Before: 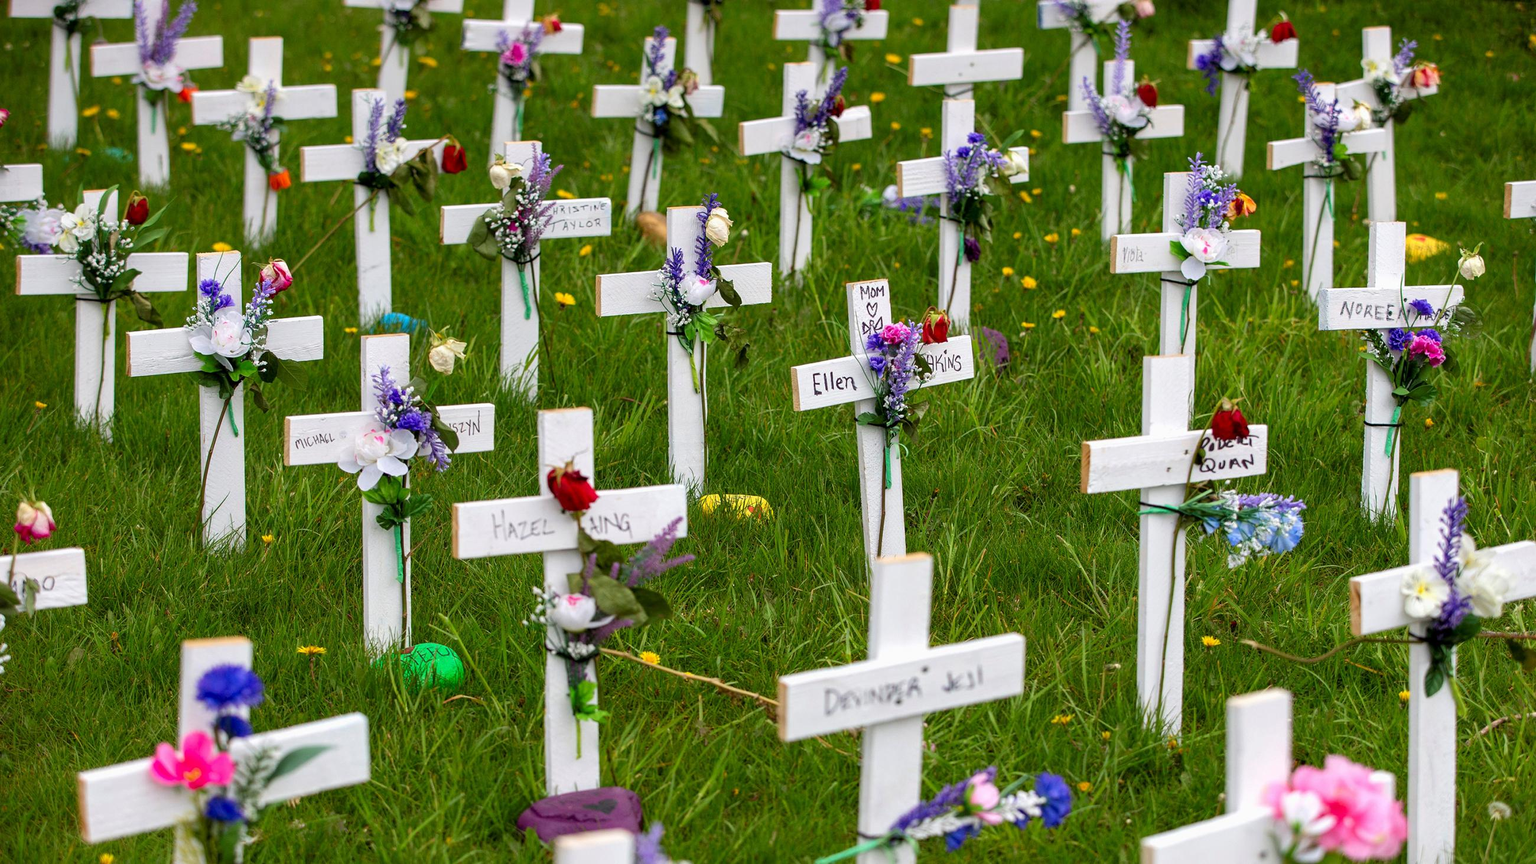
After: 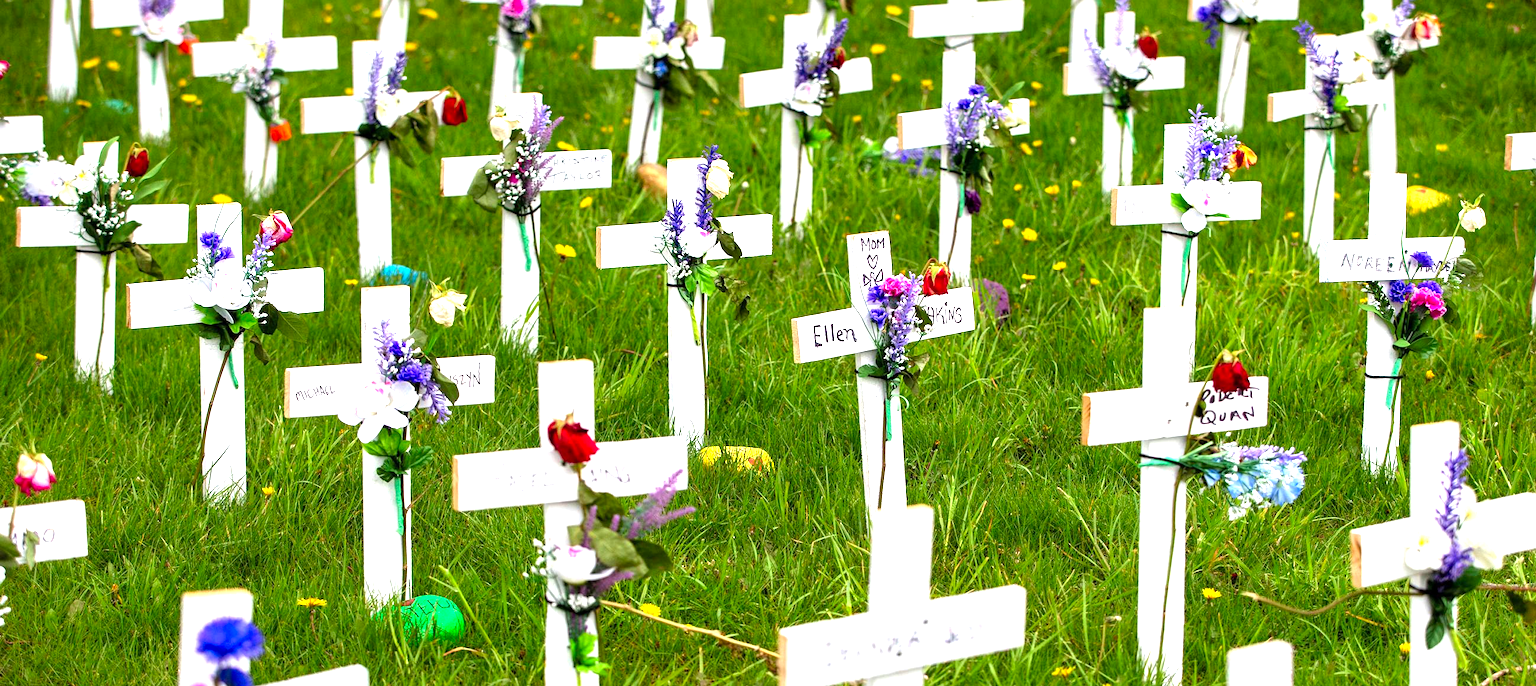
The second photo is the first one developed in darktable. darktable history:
crop and rotate: top 5.667%, bottom 14.937%
levels: levels [0, 0.352, 0.703]
